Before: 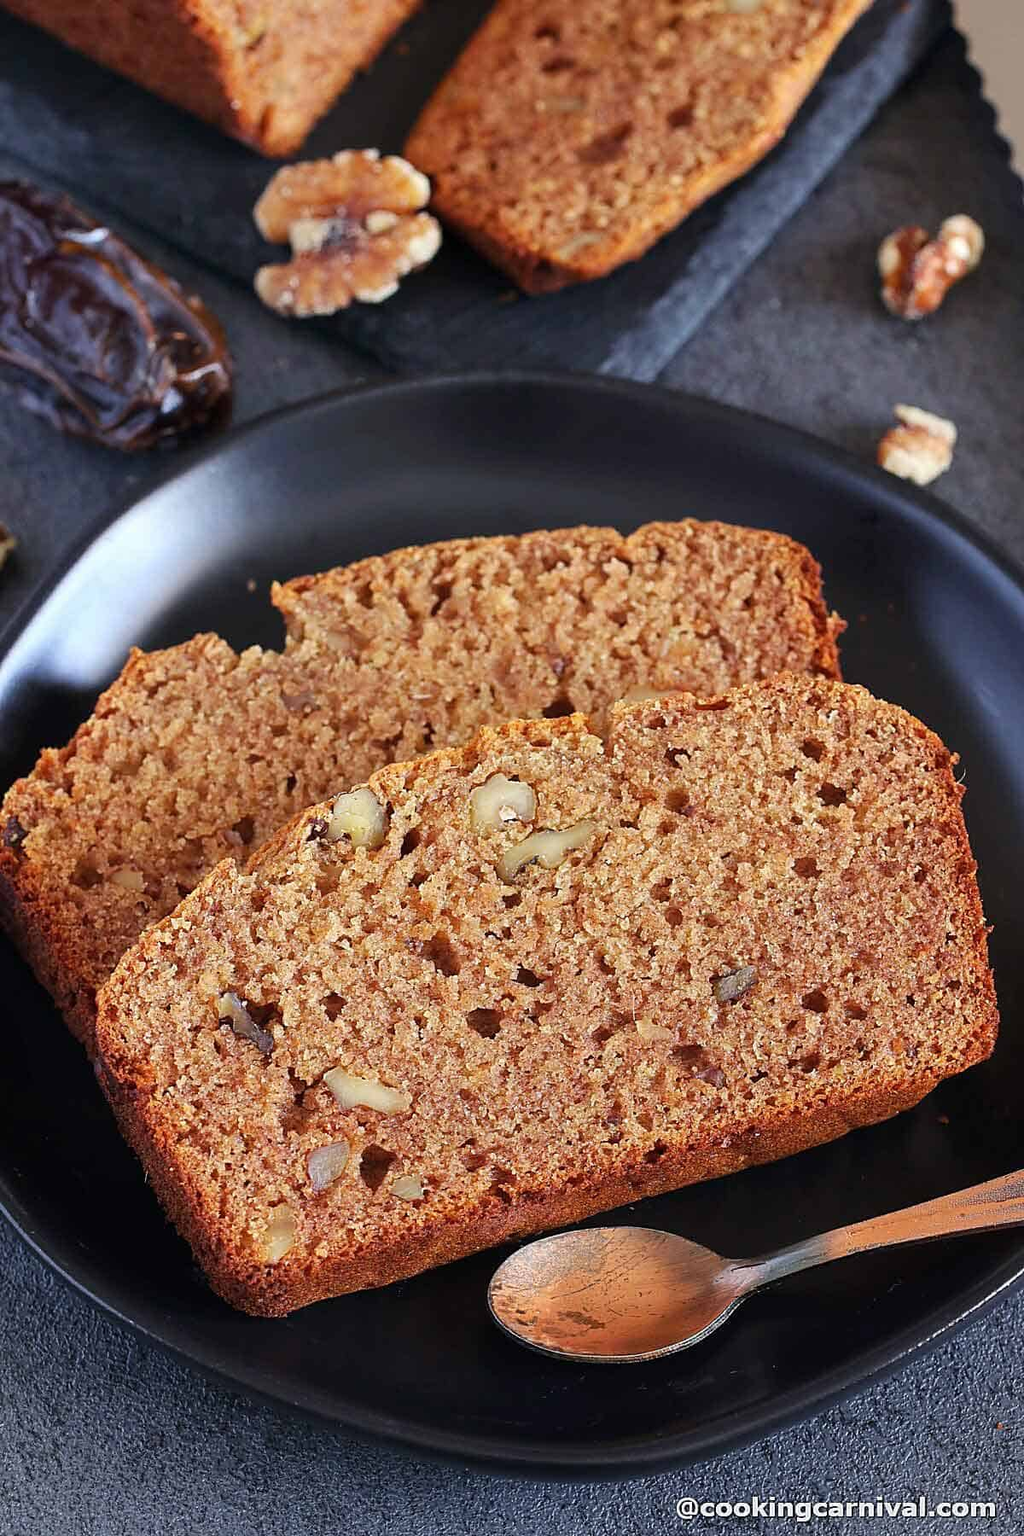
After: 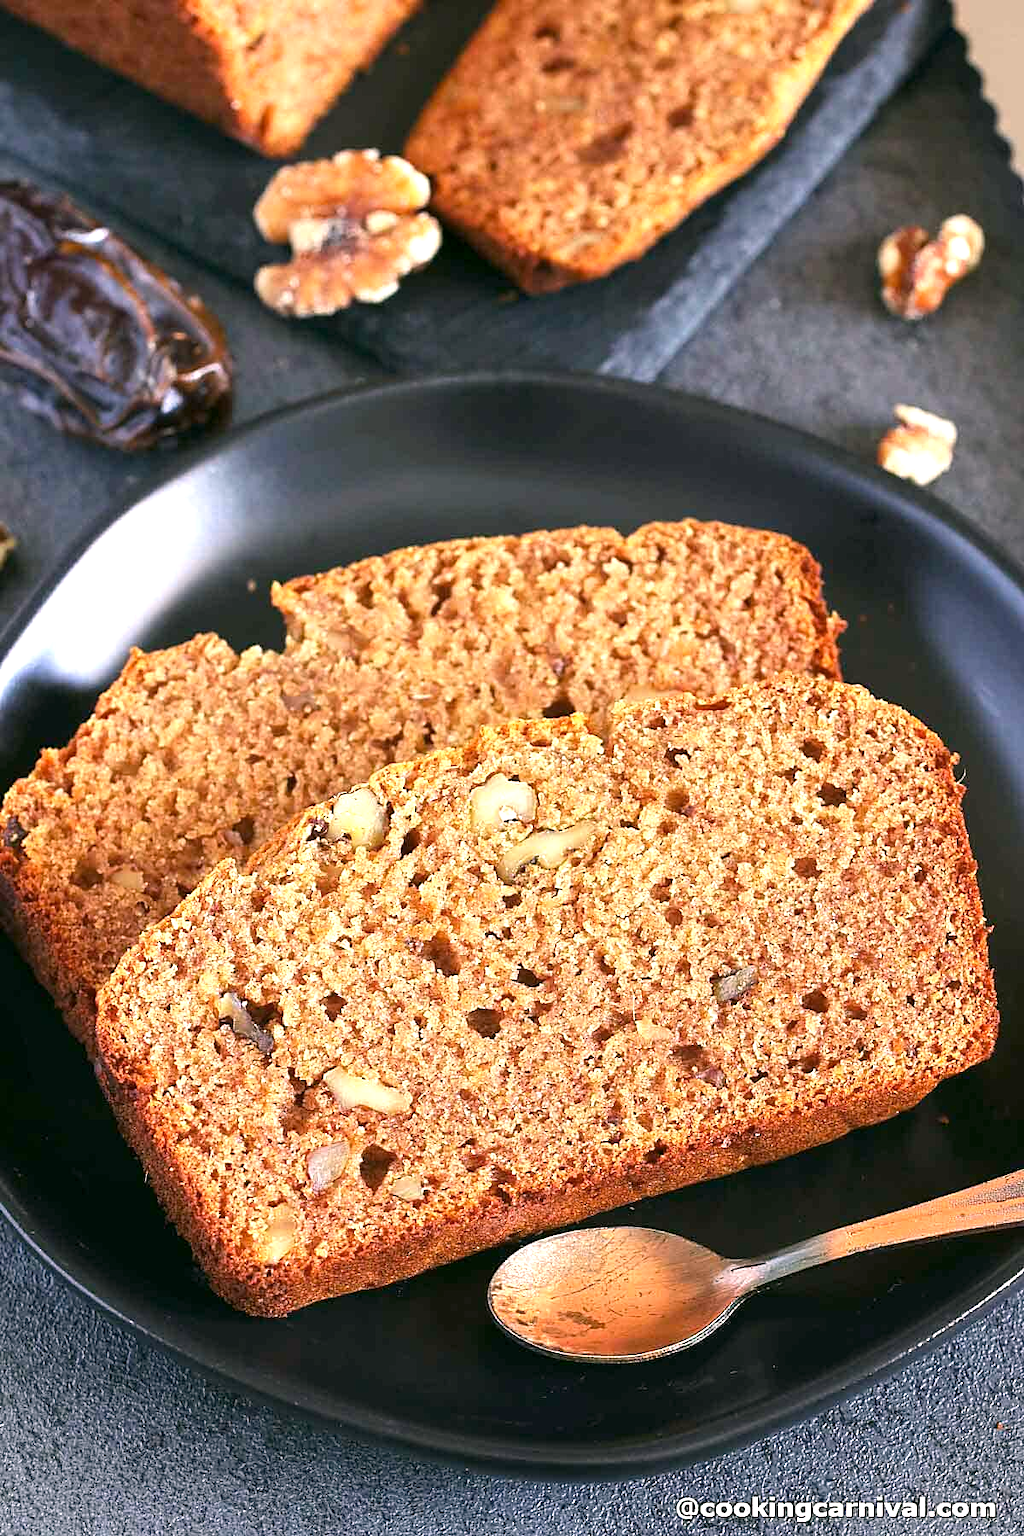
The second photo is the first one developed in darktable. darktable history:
exposure: black level correction 0, exposure 0.938 EV, compensate highlight preservation false
color correction: highlights a* 4.32, highlights b* 4.98, shadows a* -6.86, shadows b* 5.01
